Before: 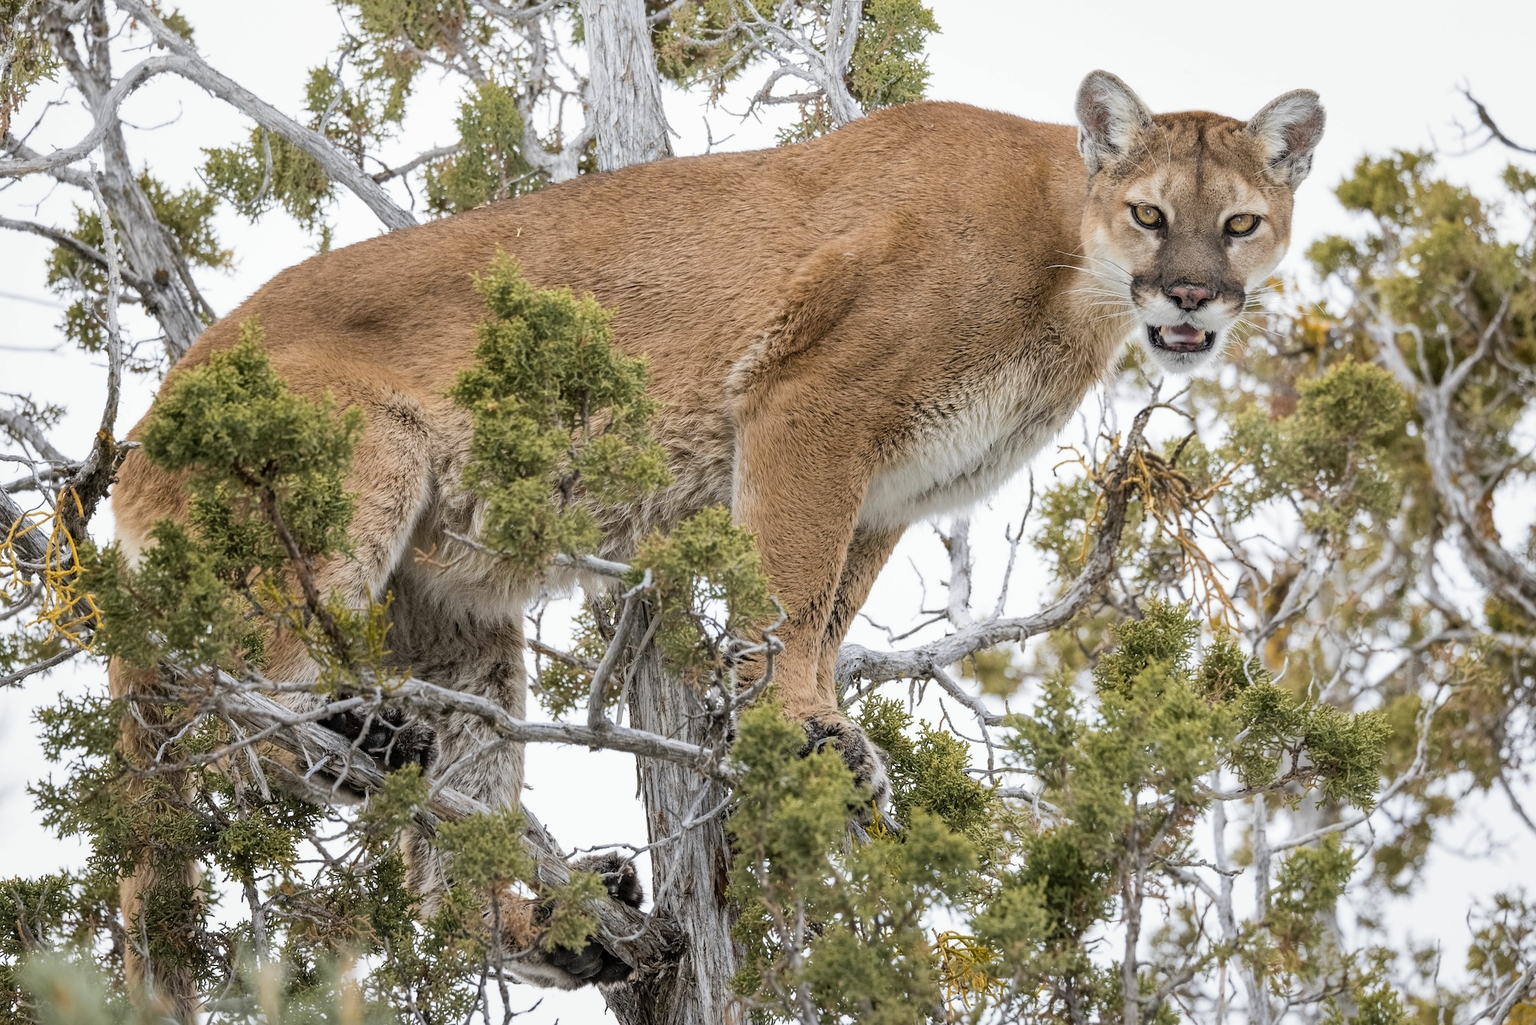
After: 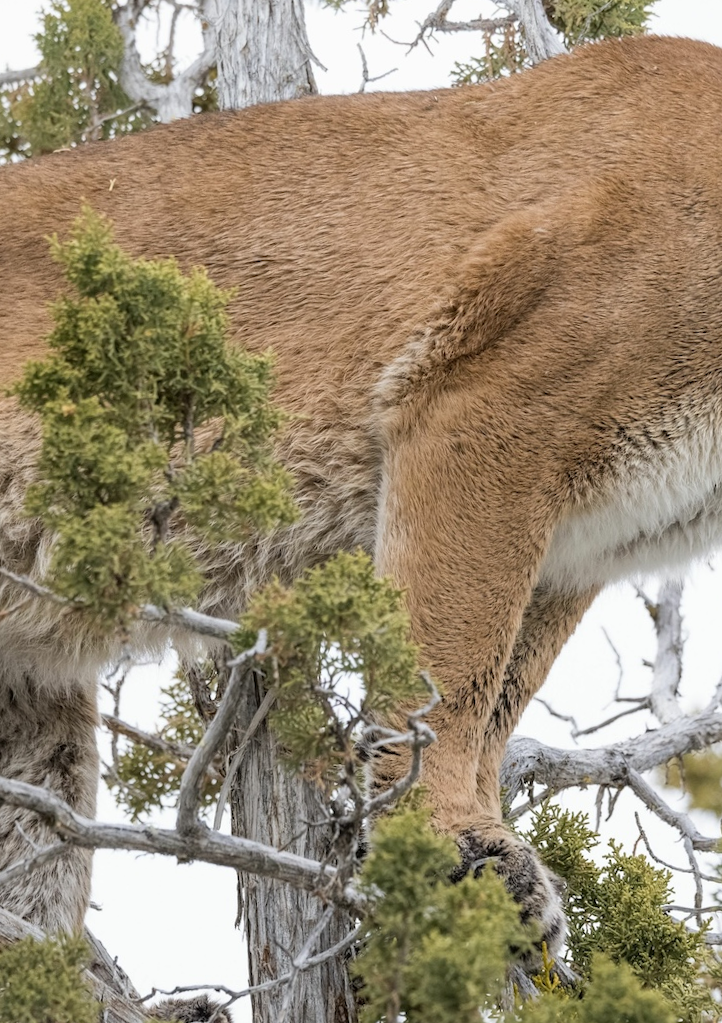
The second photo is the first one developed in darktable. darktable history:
rotate and perspective: rotation 2.27°, automatic cropping off
crop and rotate: left 29.476%, top 10.214%, right 35.32%, bottom 17.333%
